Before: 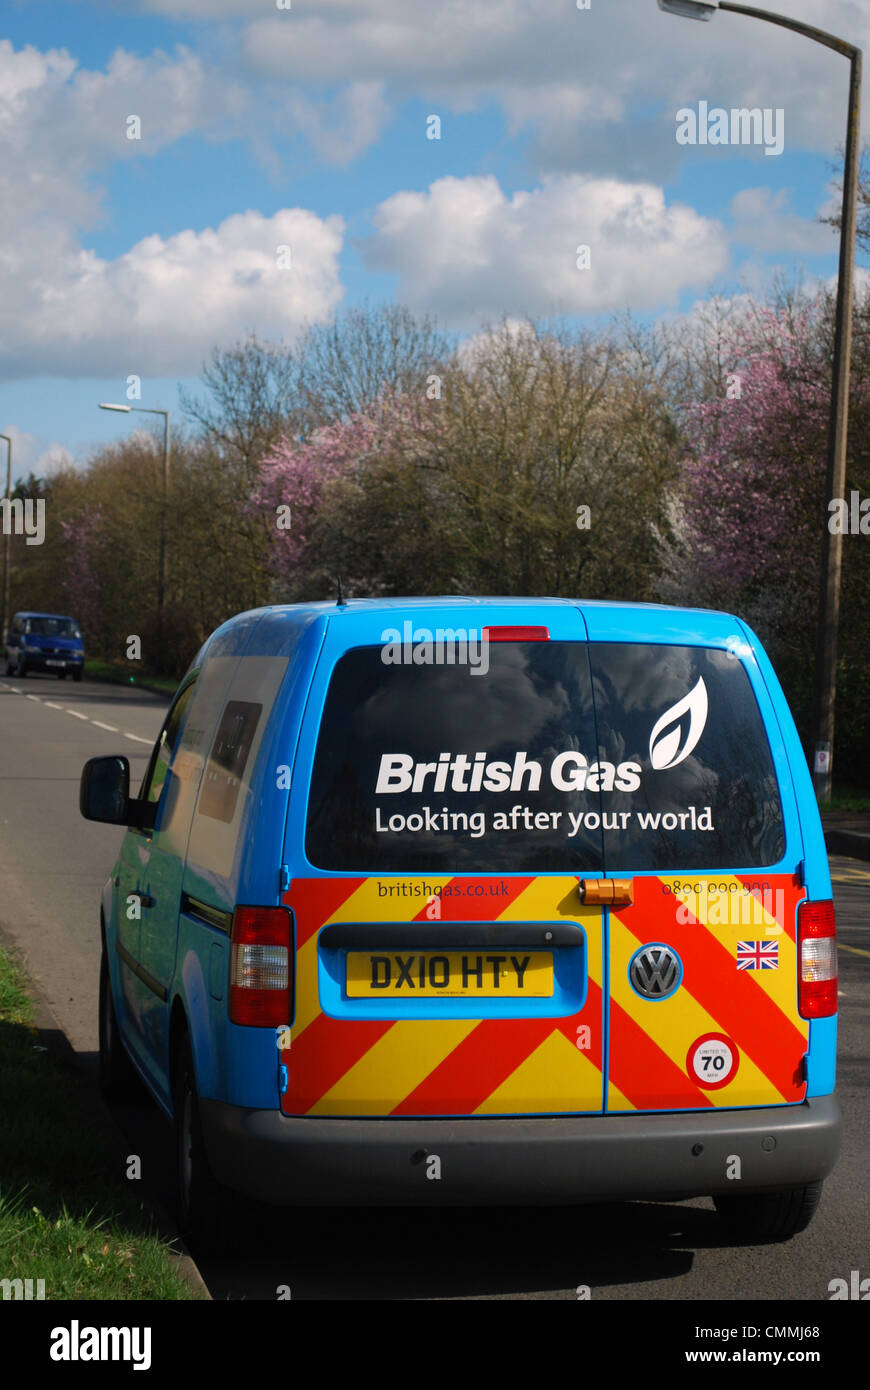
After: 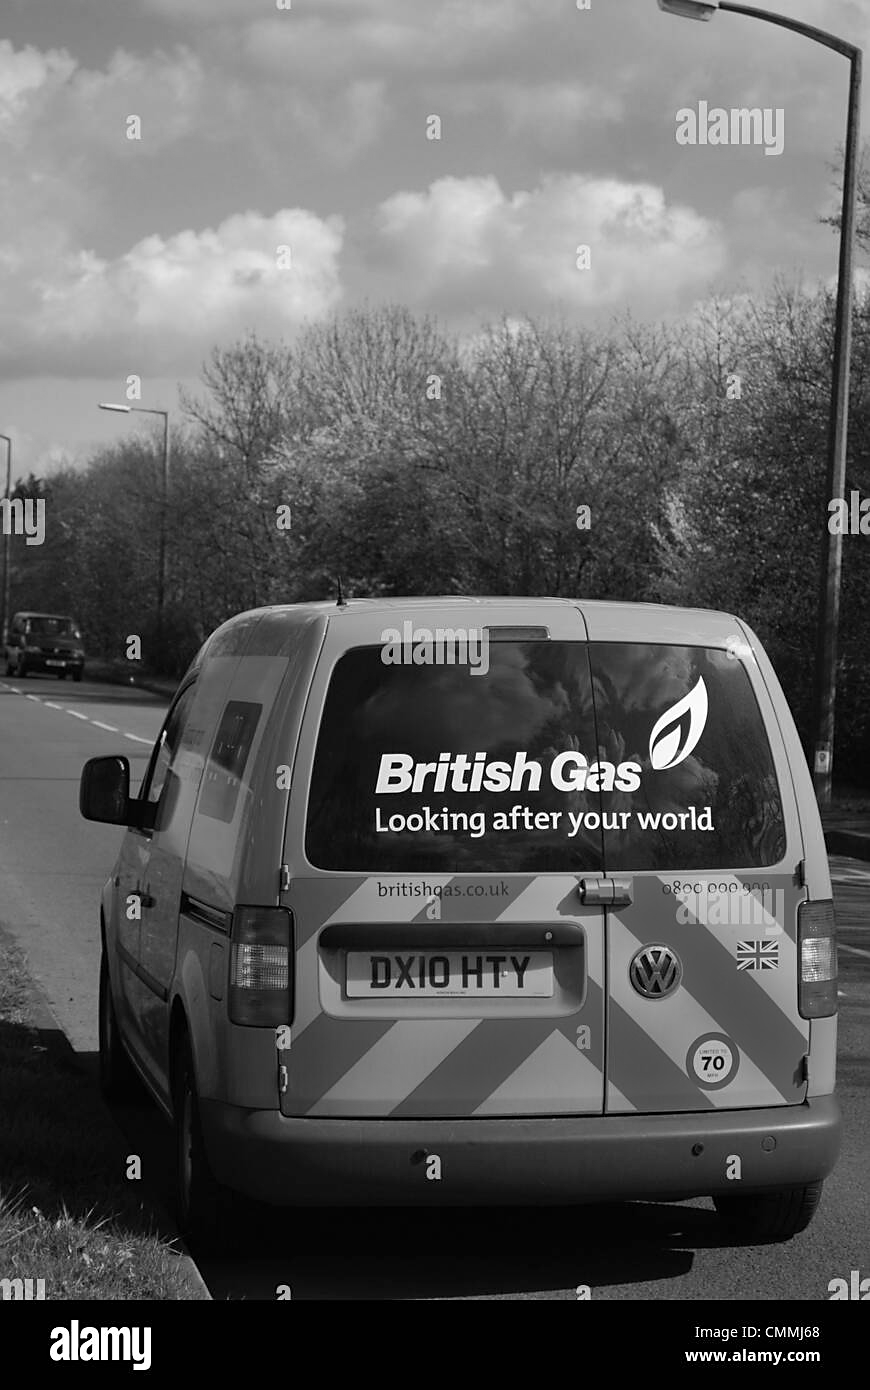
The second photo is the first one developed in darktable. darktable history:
monochrome: a -4.13, b 5.16, size 1
shadows and highlights: shadows 30.86, highlights 0, soften with gaussian
color correction: saturation 1.34
sharpen: radius 1.864, amount 0.398, threshold 1.271
